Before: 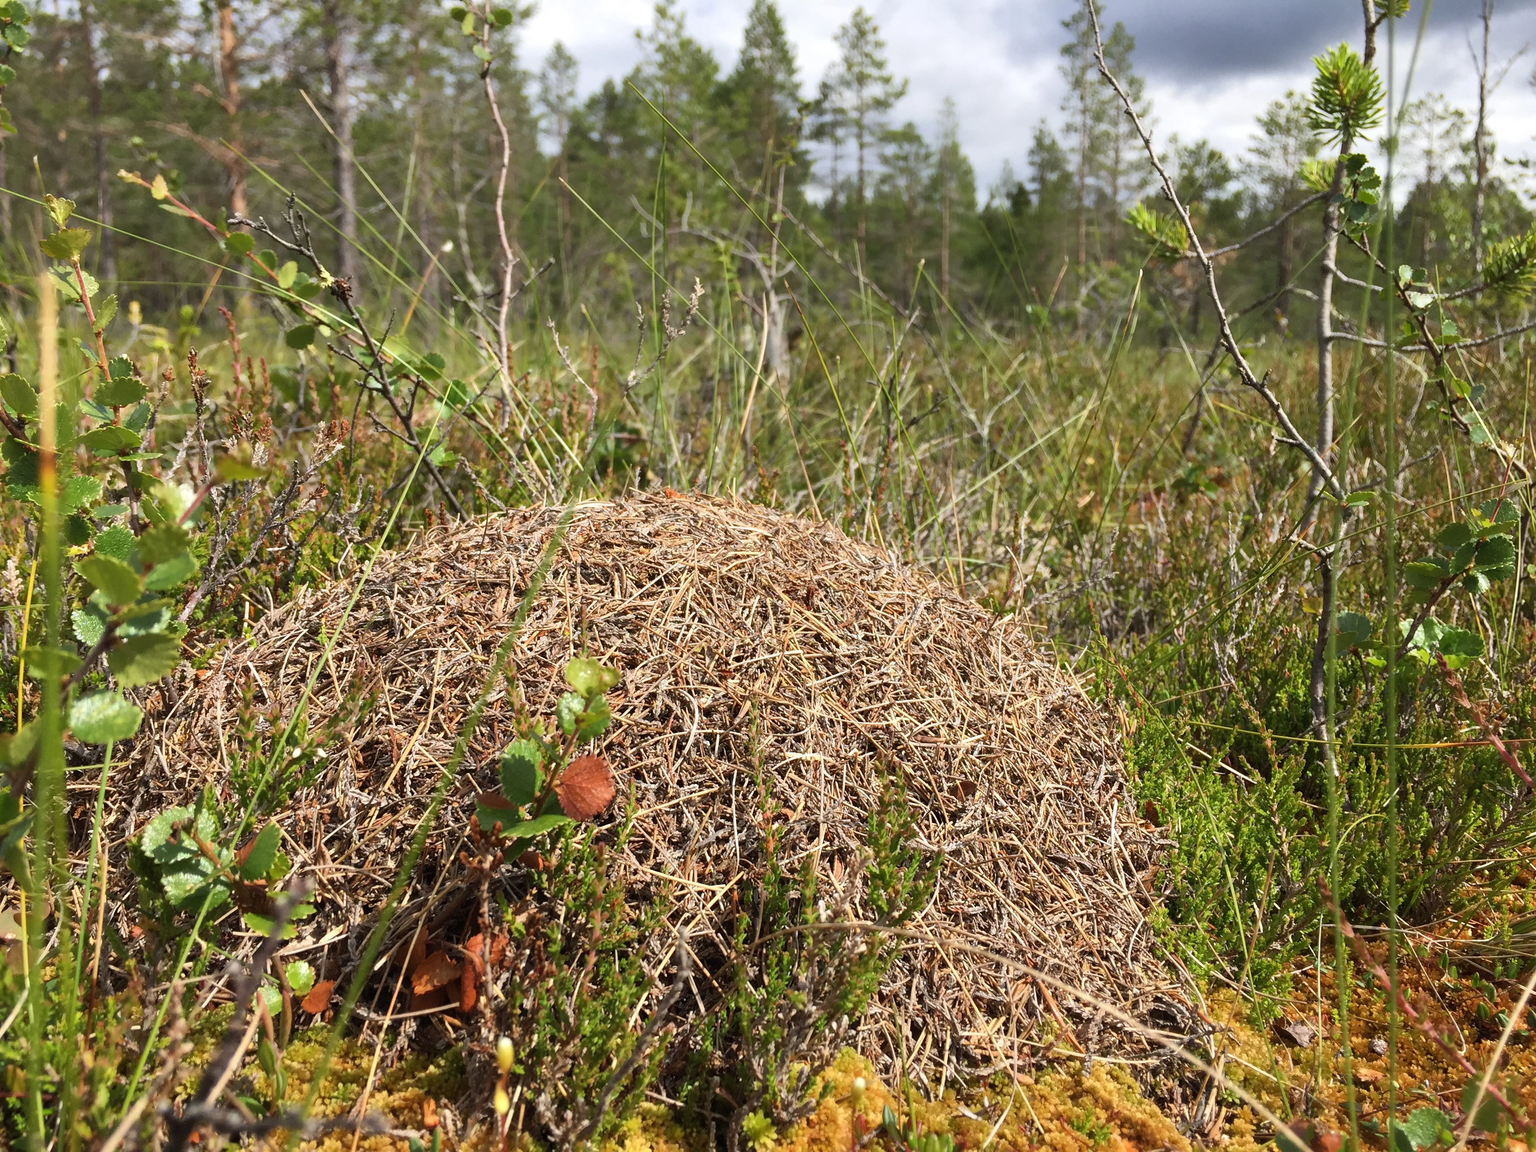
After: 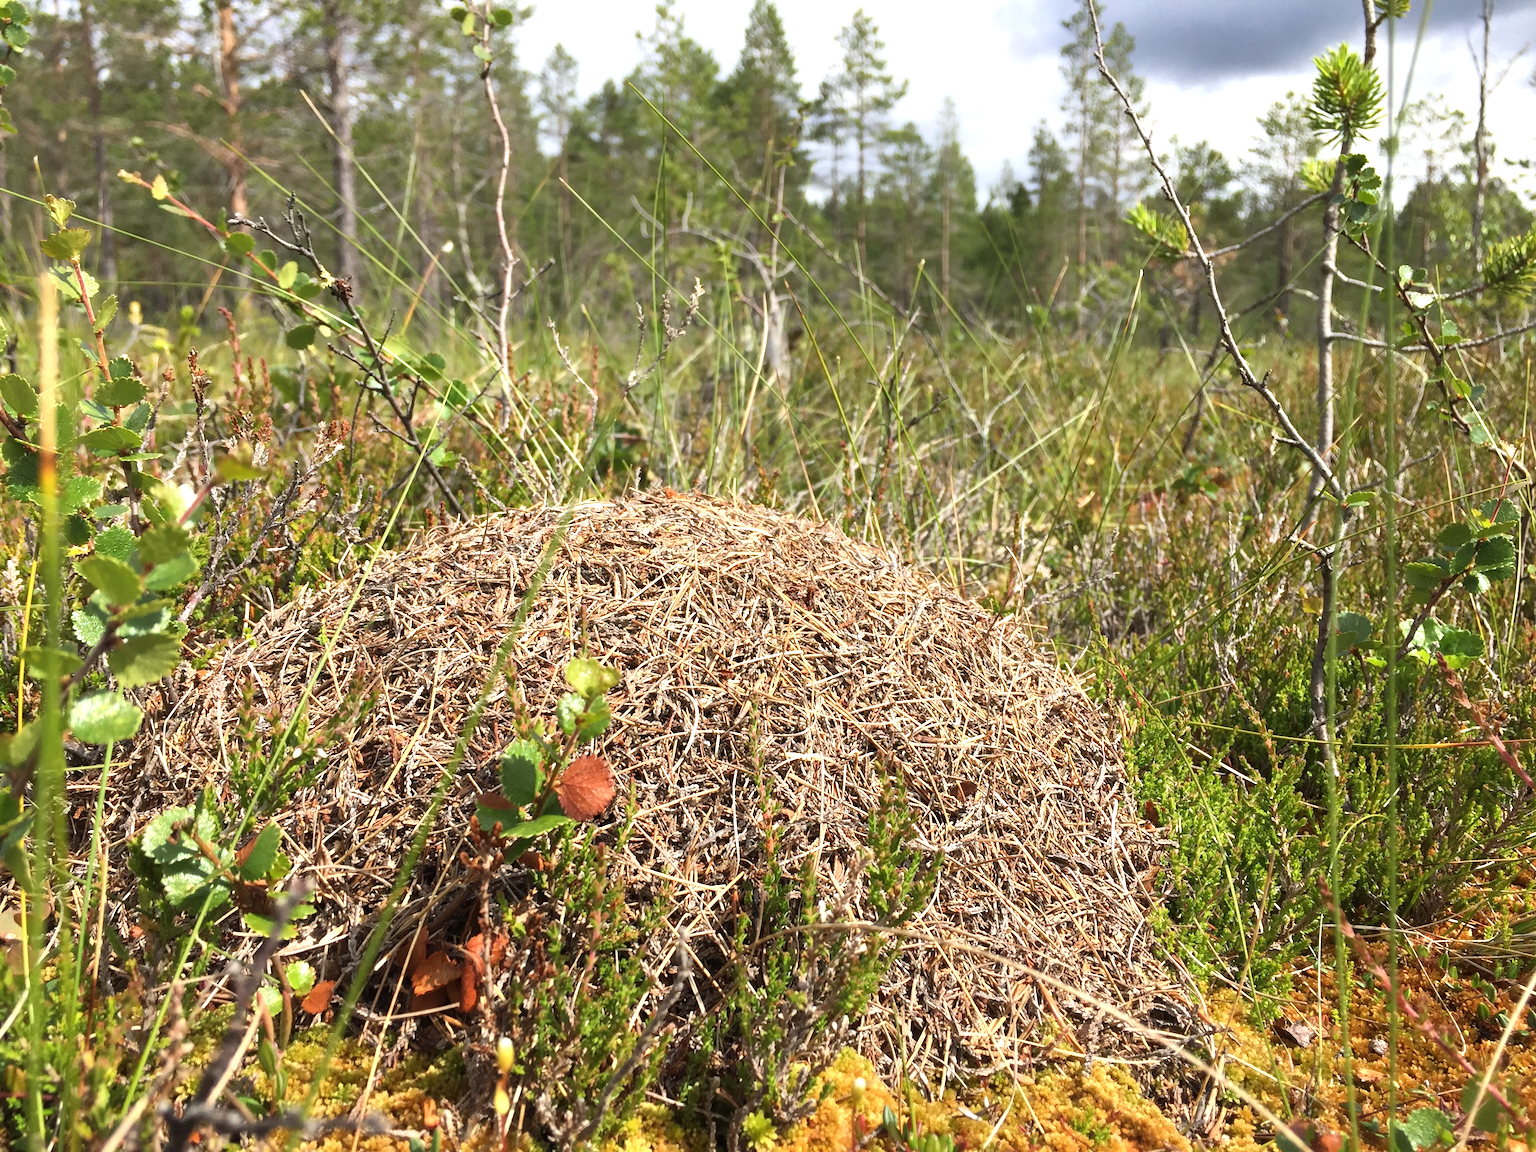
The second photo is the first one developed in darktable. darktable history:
exposure: exposure 0.509 EV, compensate exposure bias true, compensate highlight preservation false
